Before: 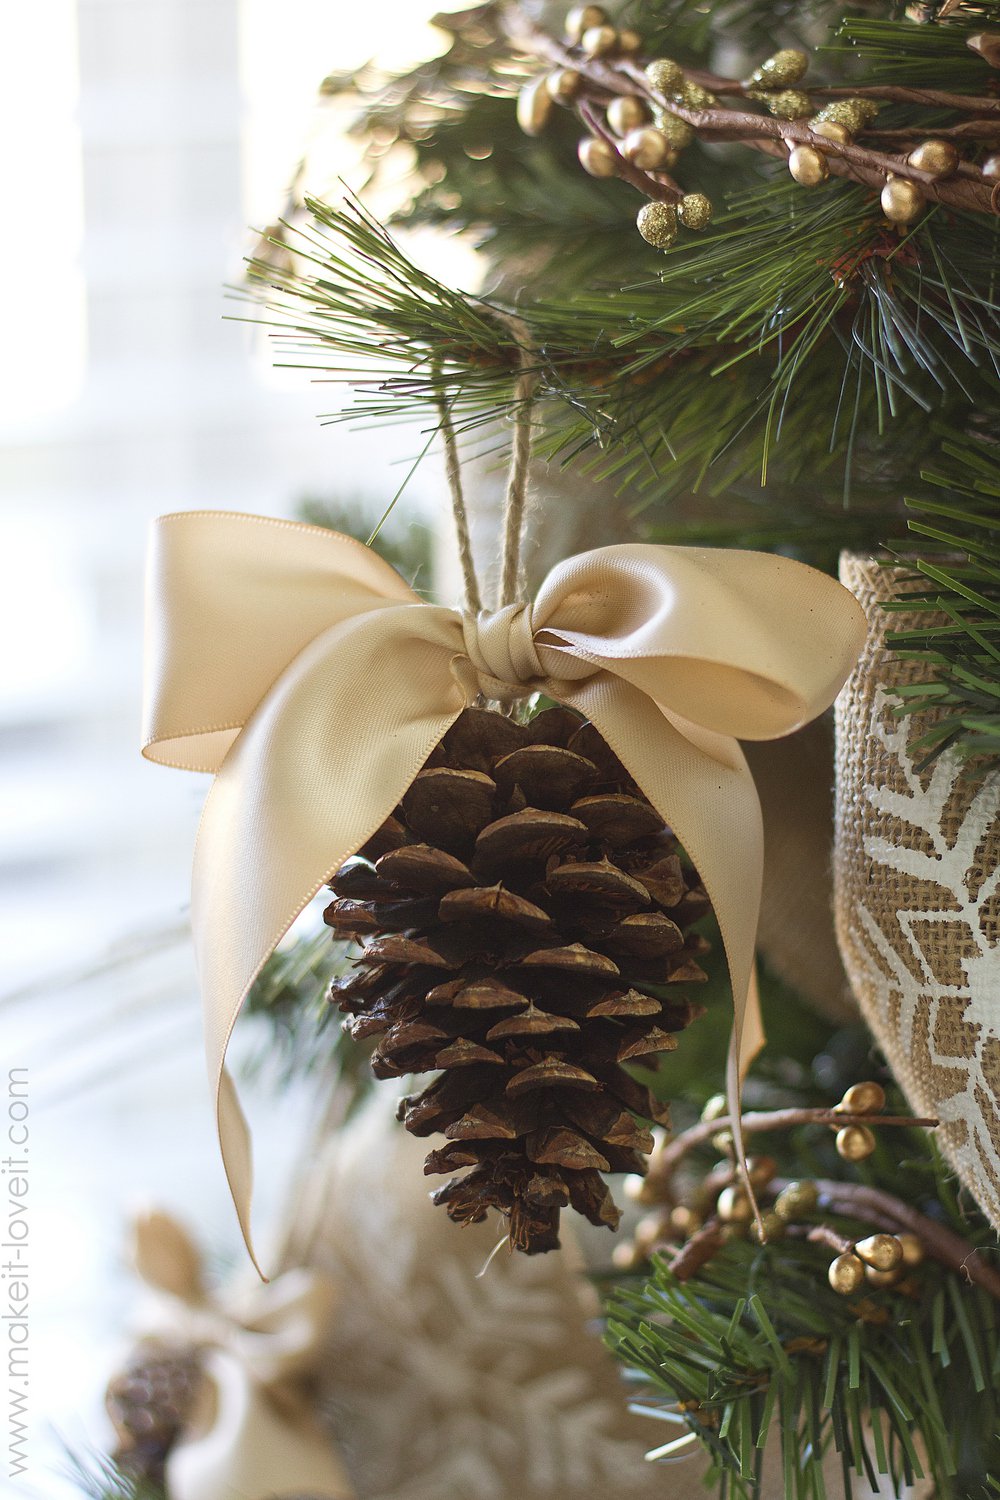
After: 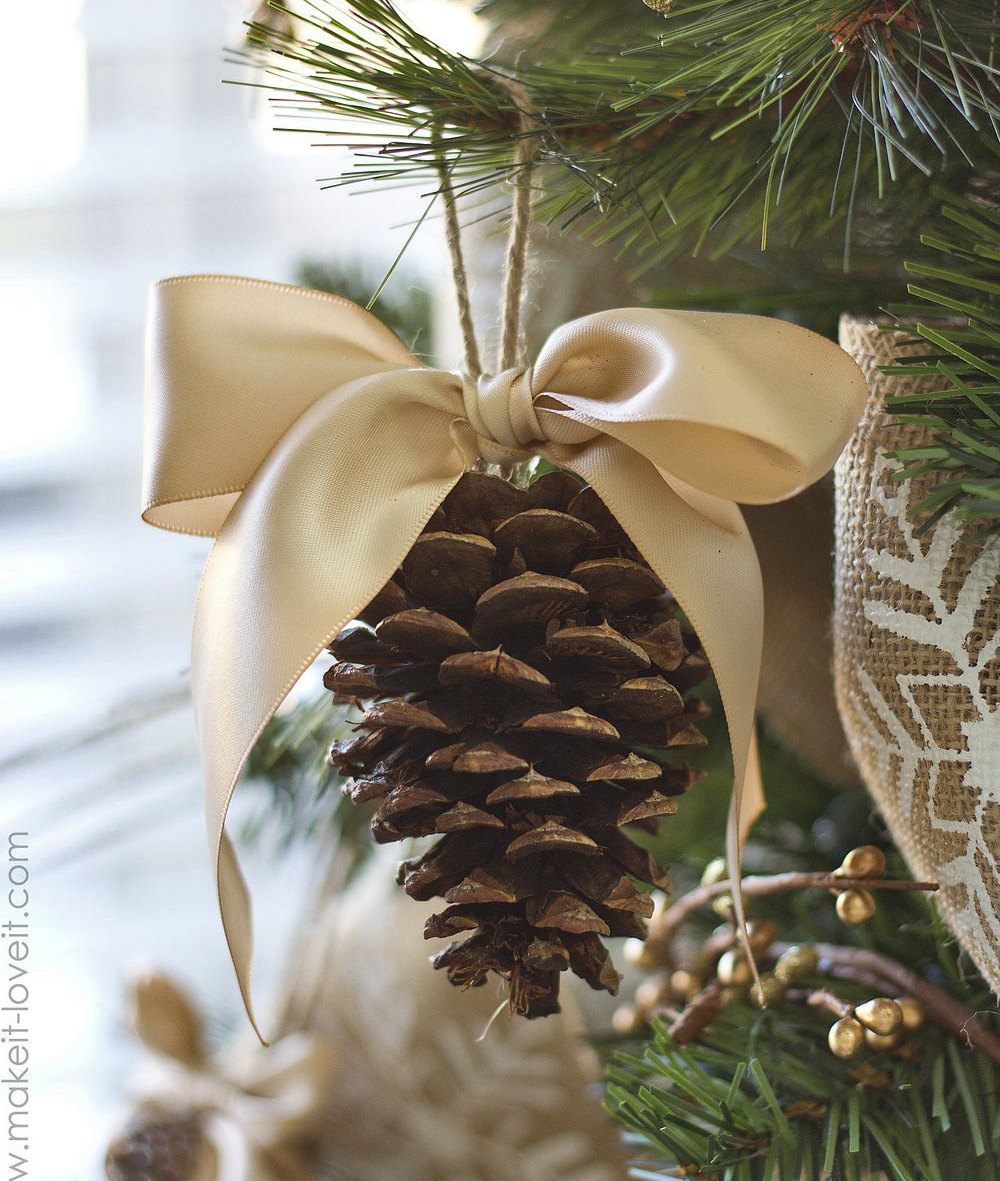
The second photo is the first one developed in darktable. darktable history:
crop and rotate: top 15.864%, bottom 5.394%
shadows and highlights: shadows 52.39, soften with gaussian
